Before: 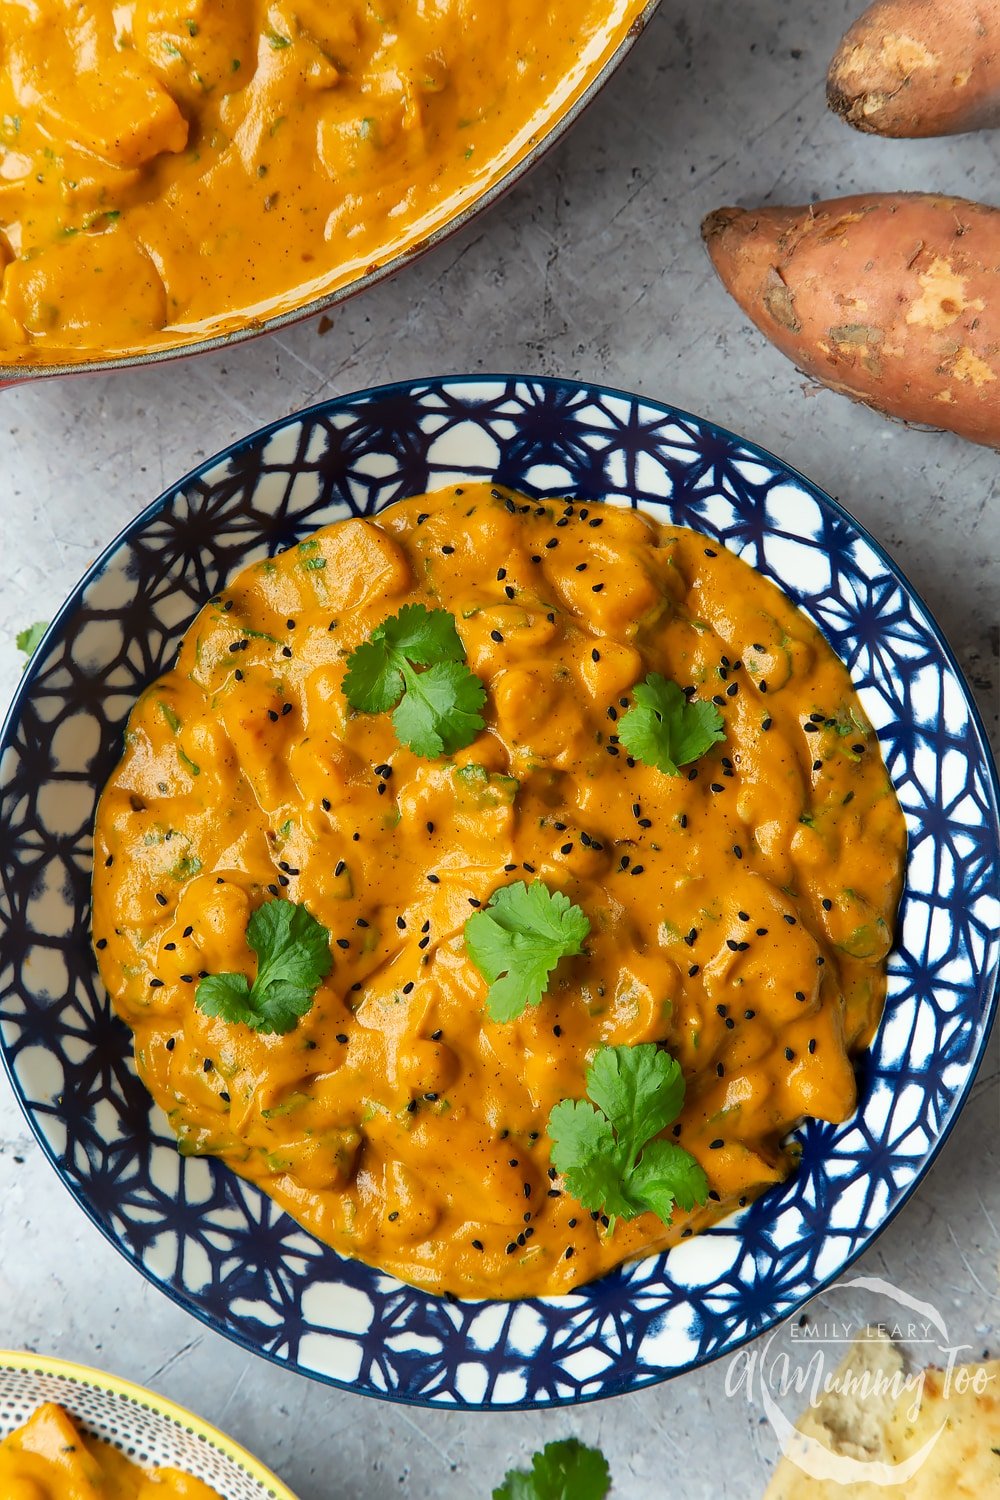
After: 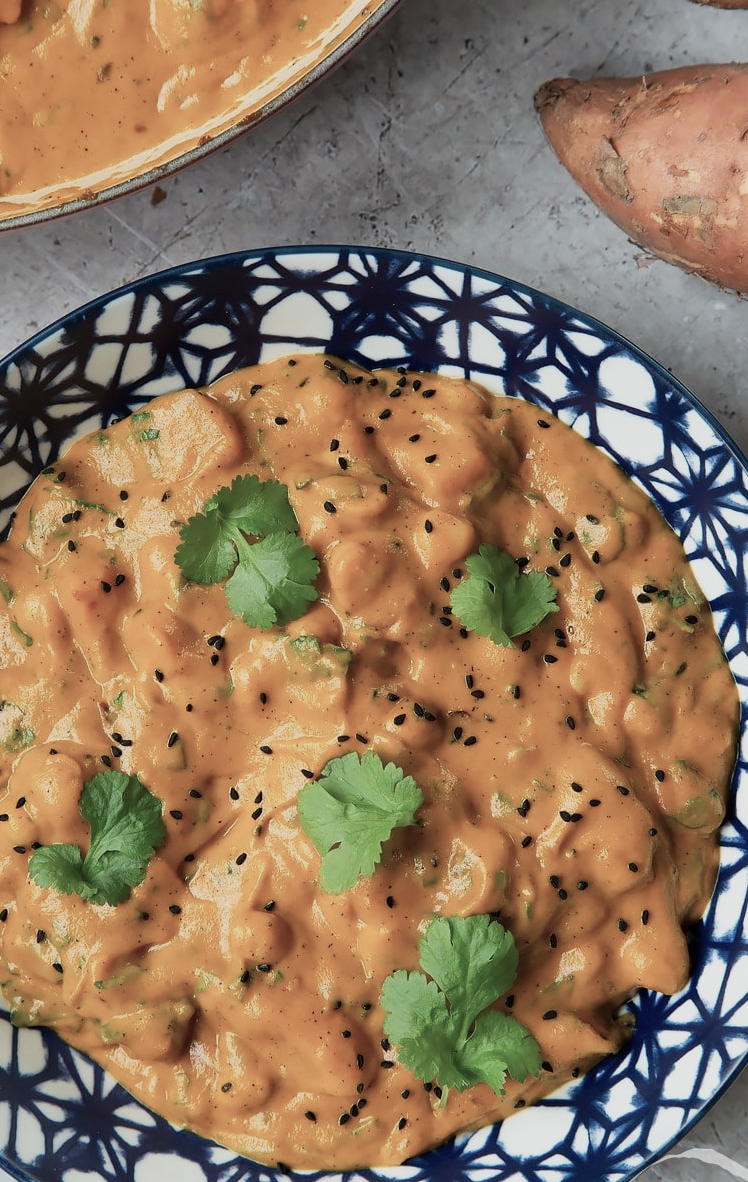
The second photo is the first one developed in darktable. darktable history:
crop: left 16.768%, top 8.653%, right 8.362%, bottom 12.485%
color balance: input saturation 100.43%, contrast fulcrum 14.22%, output saturation 70.41%
sigmoid: contrast 1.22, skew 0.65
